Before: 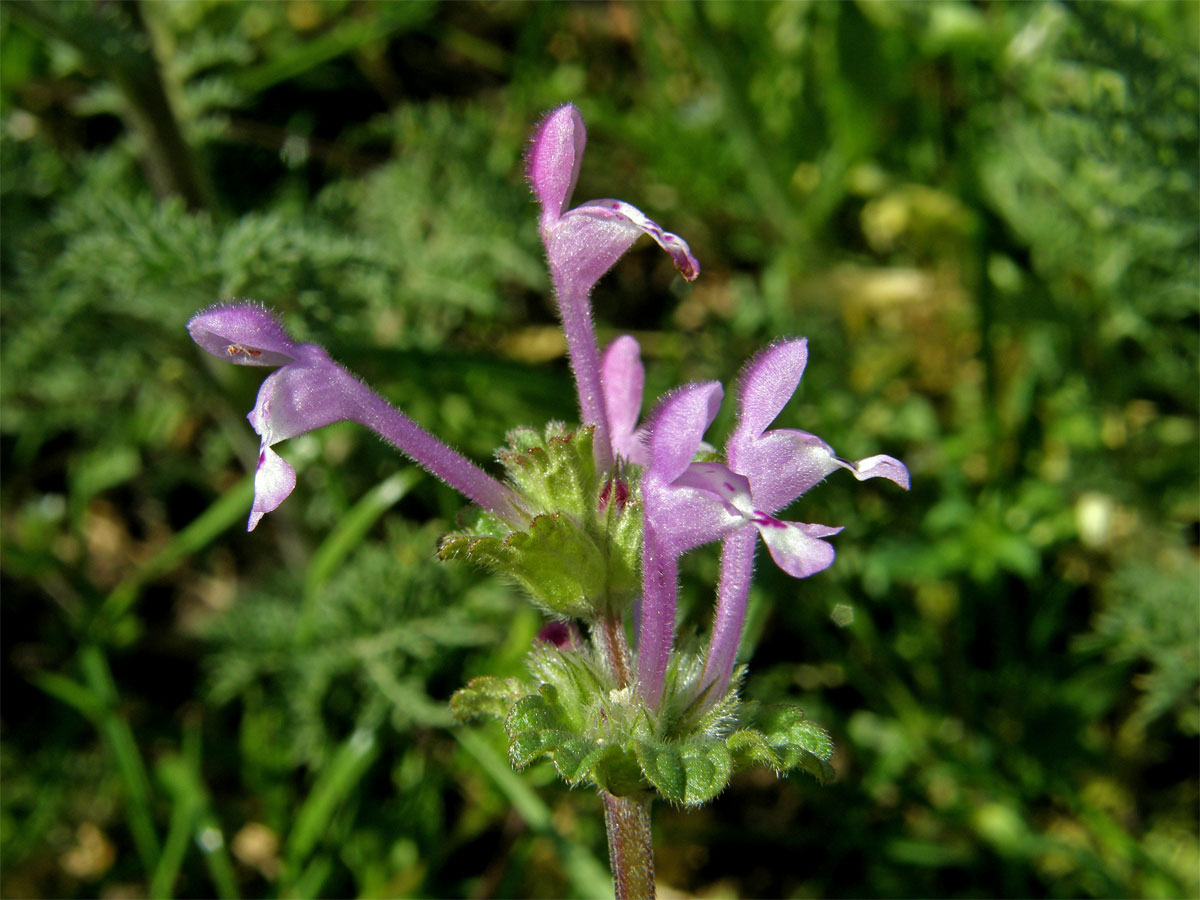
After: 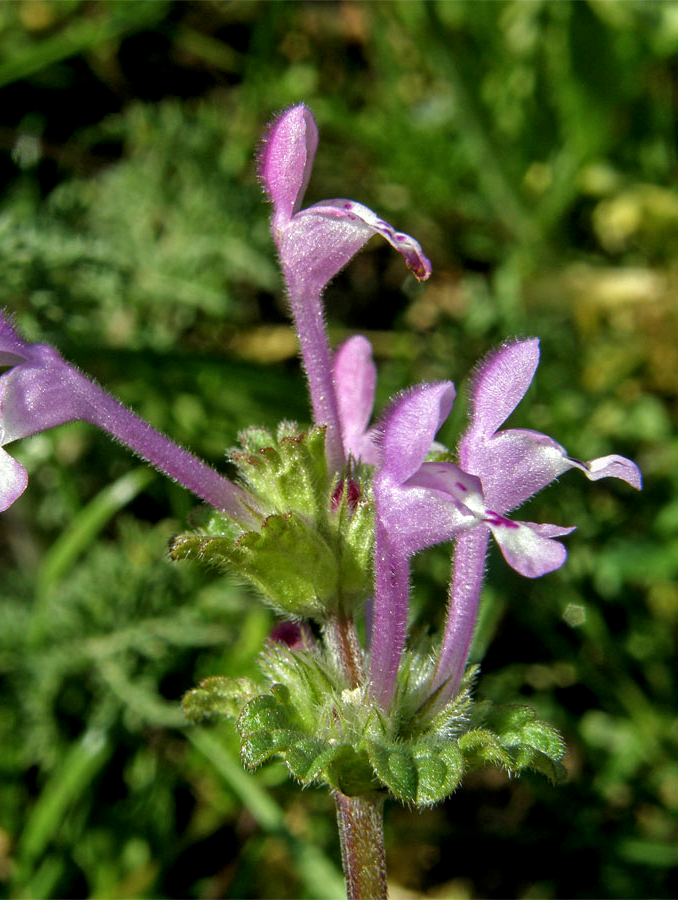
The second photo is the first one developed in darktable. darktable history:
local contrast: on, module defaults
crop and rotate: left 22.358%, right 21.065%
